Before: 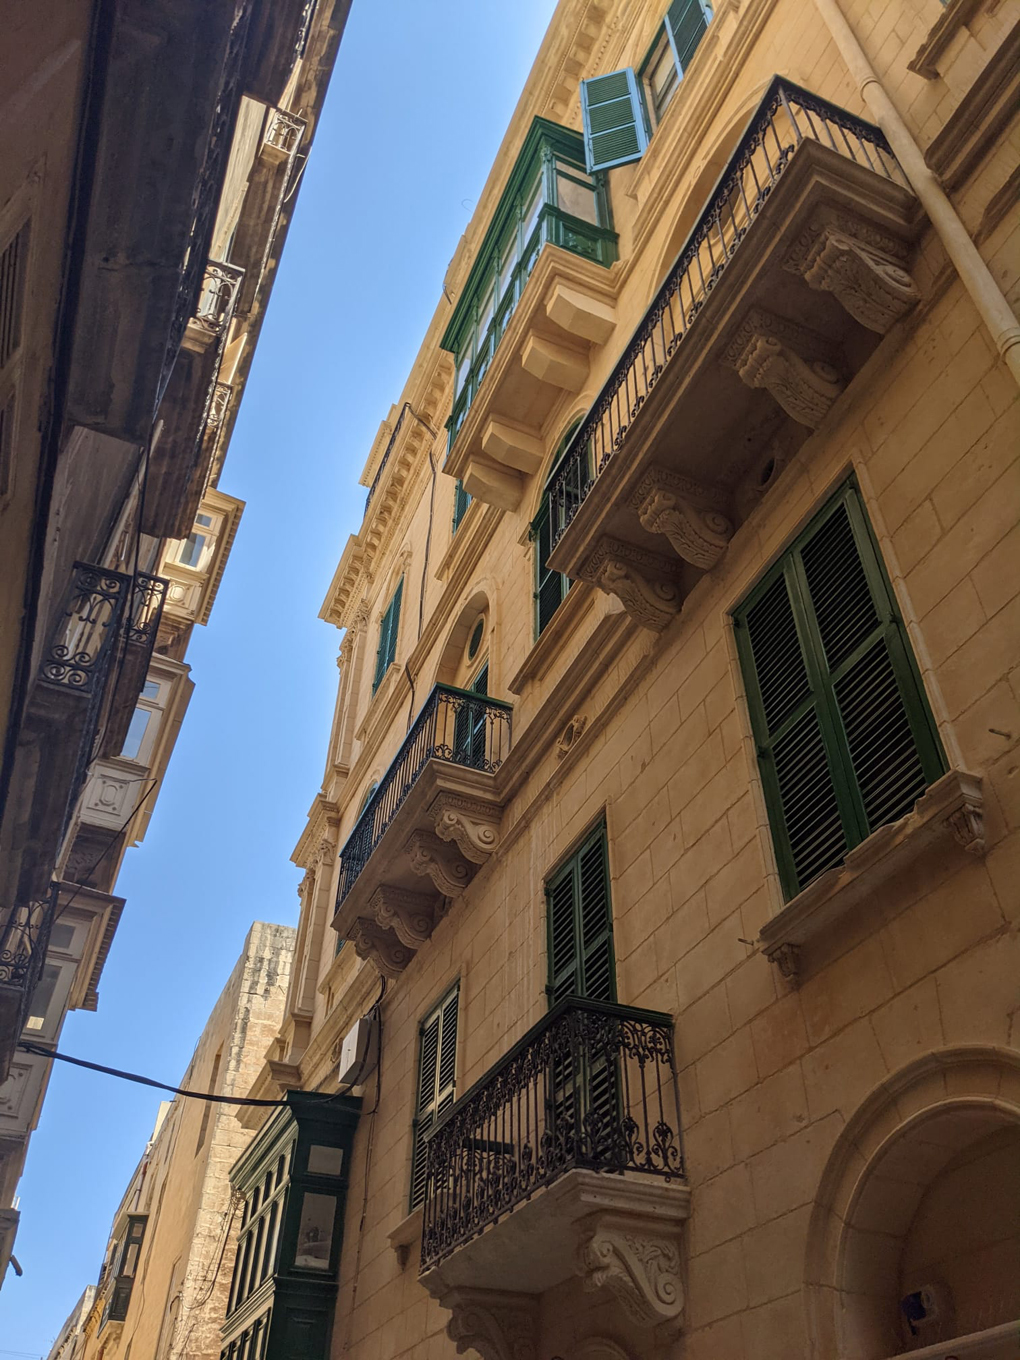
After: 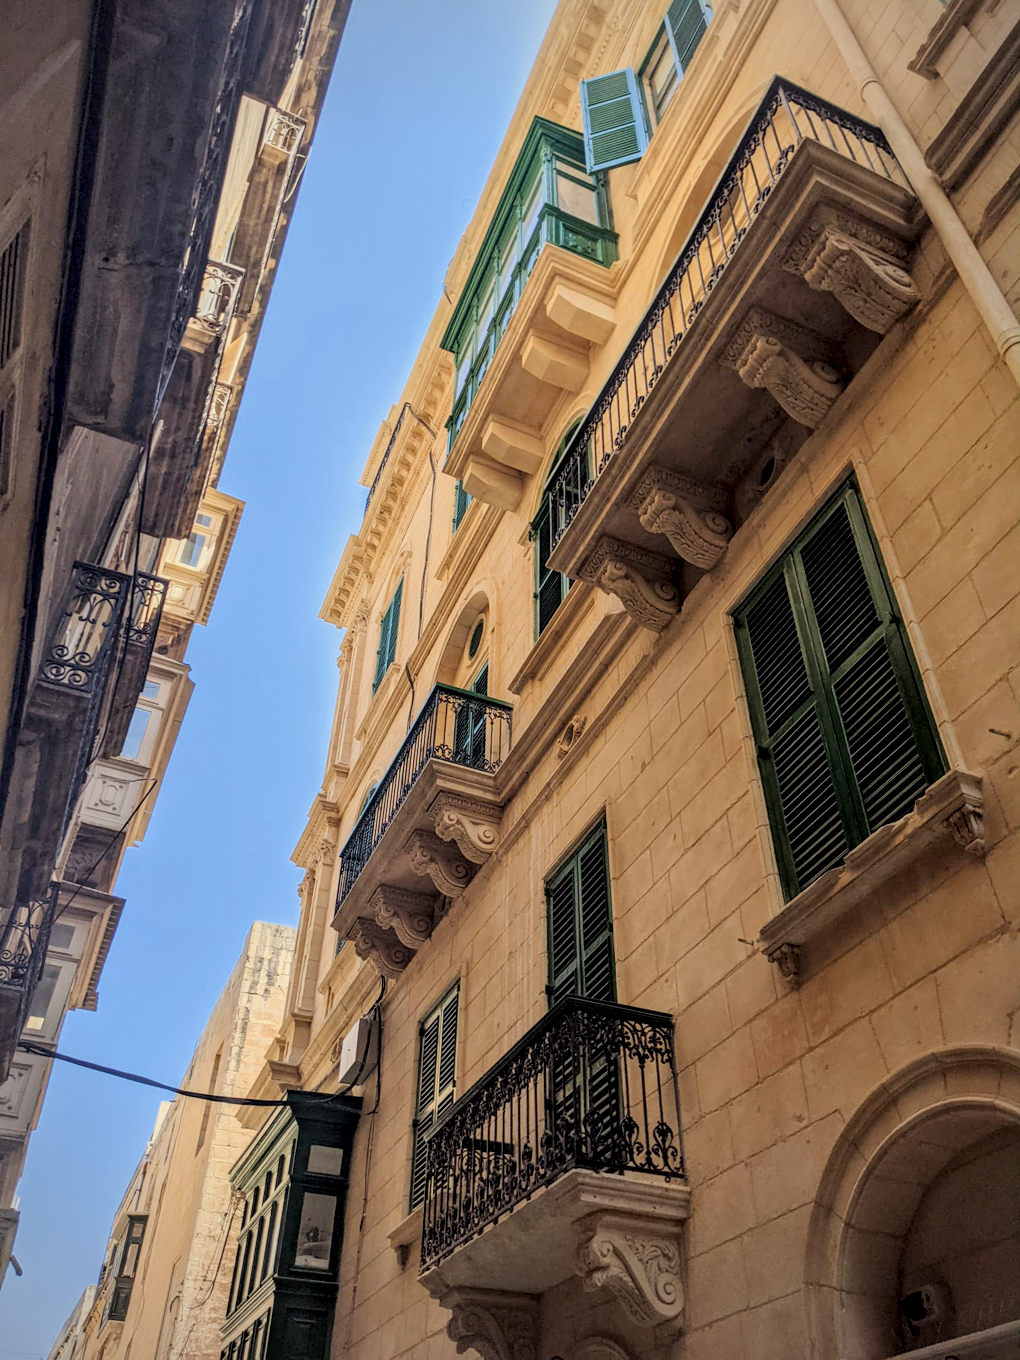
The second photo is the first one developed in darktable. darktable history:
exposure: exposure 1 EV, compensate highlight preservation false
local contrast: detail 130%
filmic rgb: black relative exposure -6.15 EV, white relative exposure 6.96 EV, hardness 2.23, color science v6 (2022)
vignetting: fall-off radius 60.92%
